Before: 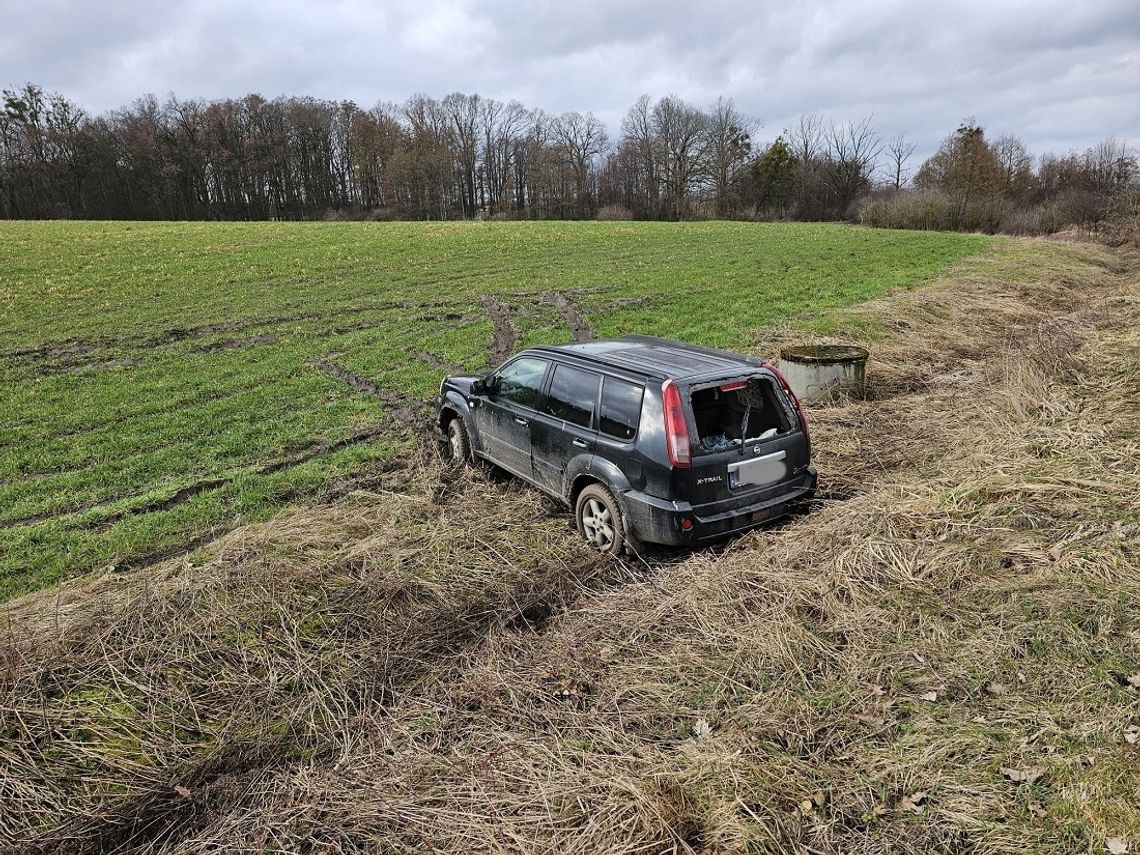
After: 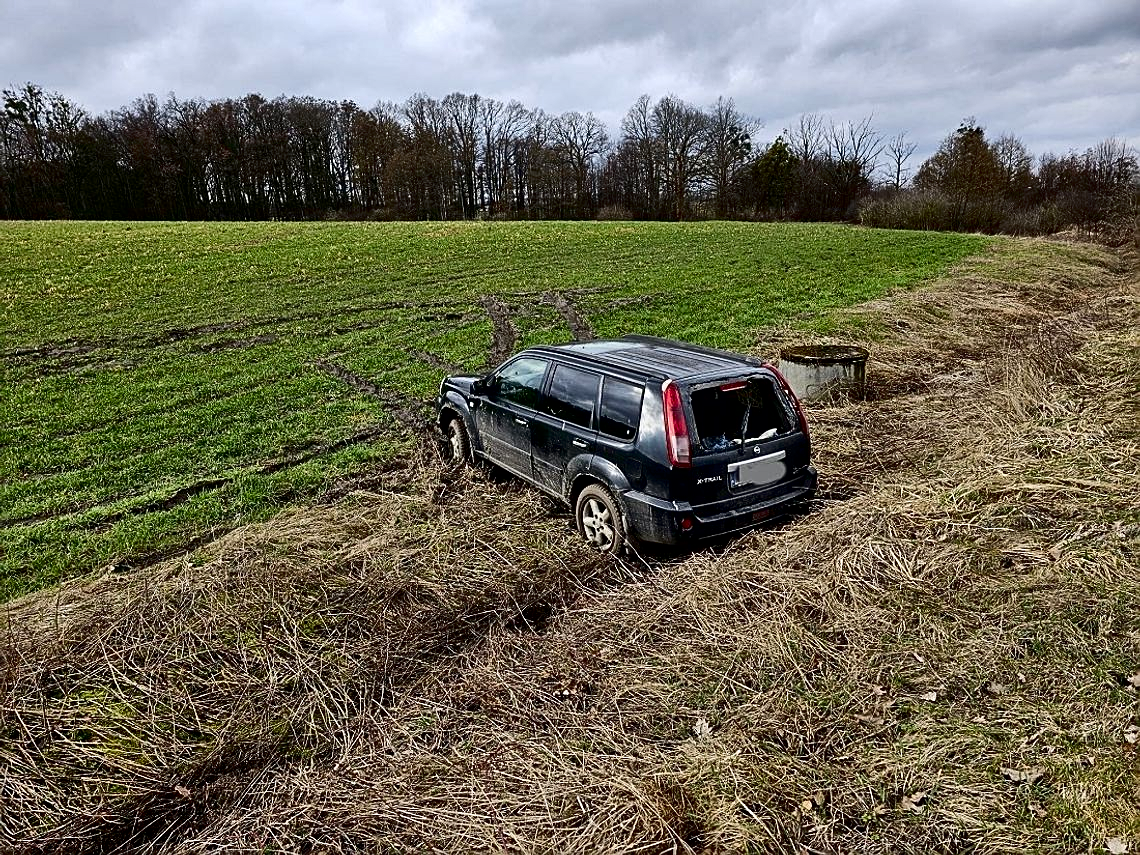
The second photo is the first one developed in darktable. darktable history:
sharpen: on, module defaults
shadows and highlights: soften with gaussian
exposure: black level correction 0.01, exposure 0.014 EV, compensate highlight preservation false
contrast brightness saturation: contrast 0.19, brightness -0.24, saturation 0.11
